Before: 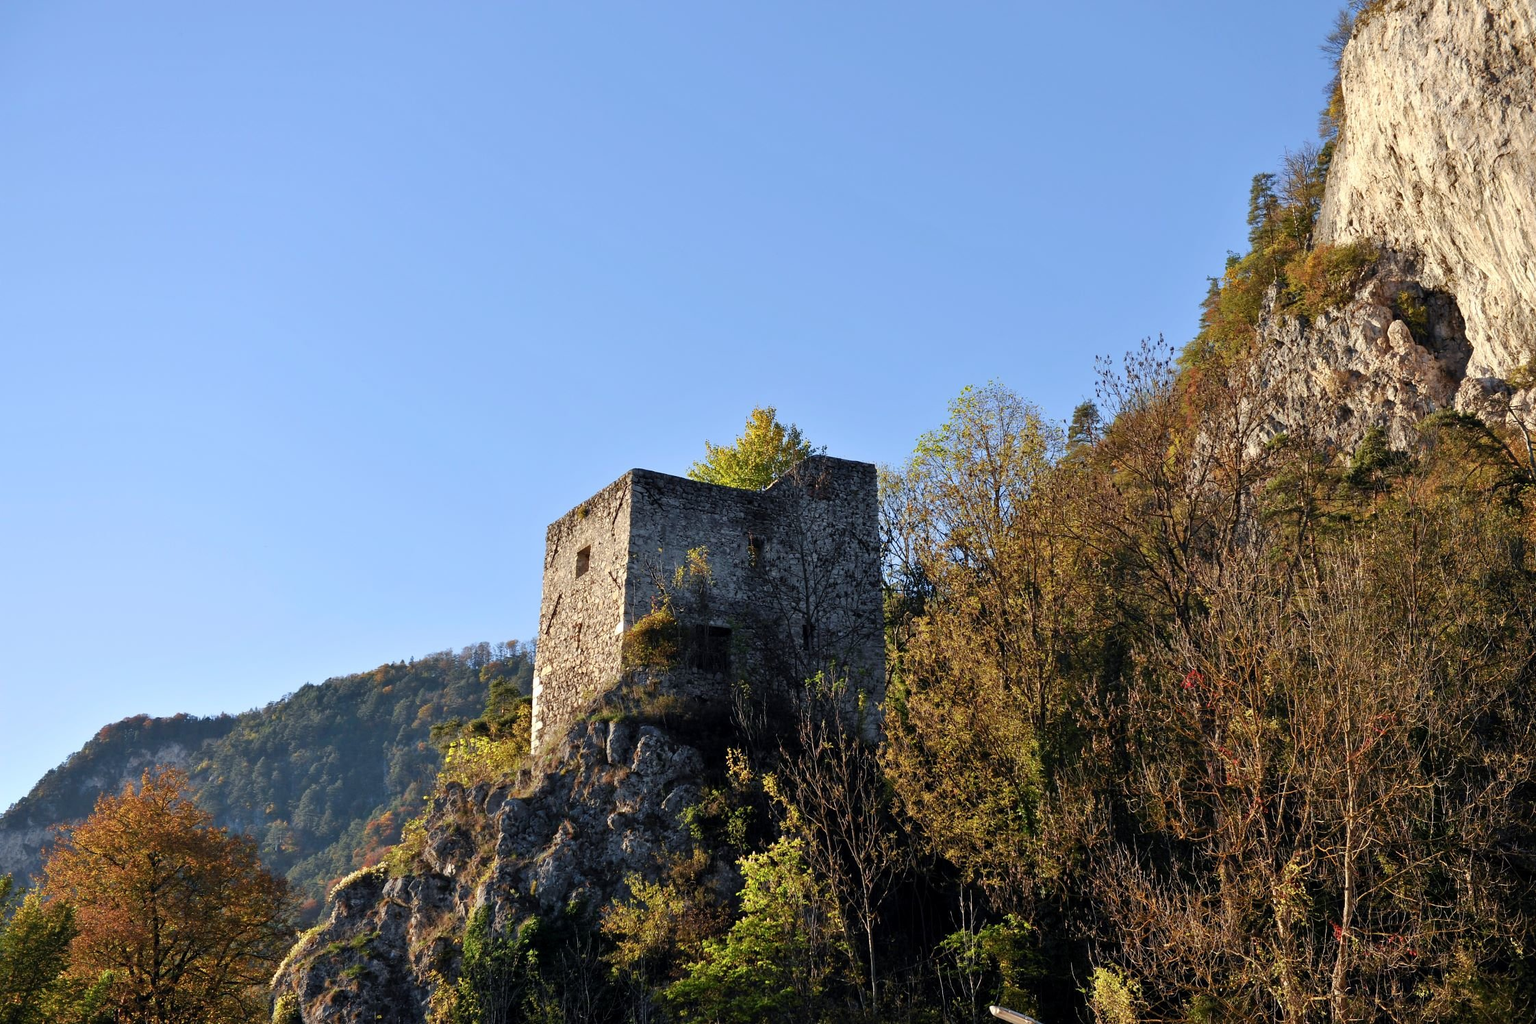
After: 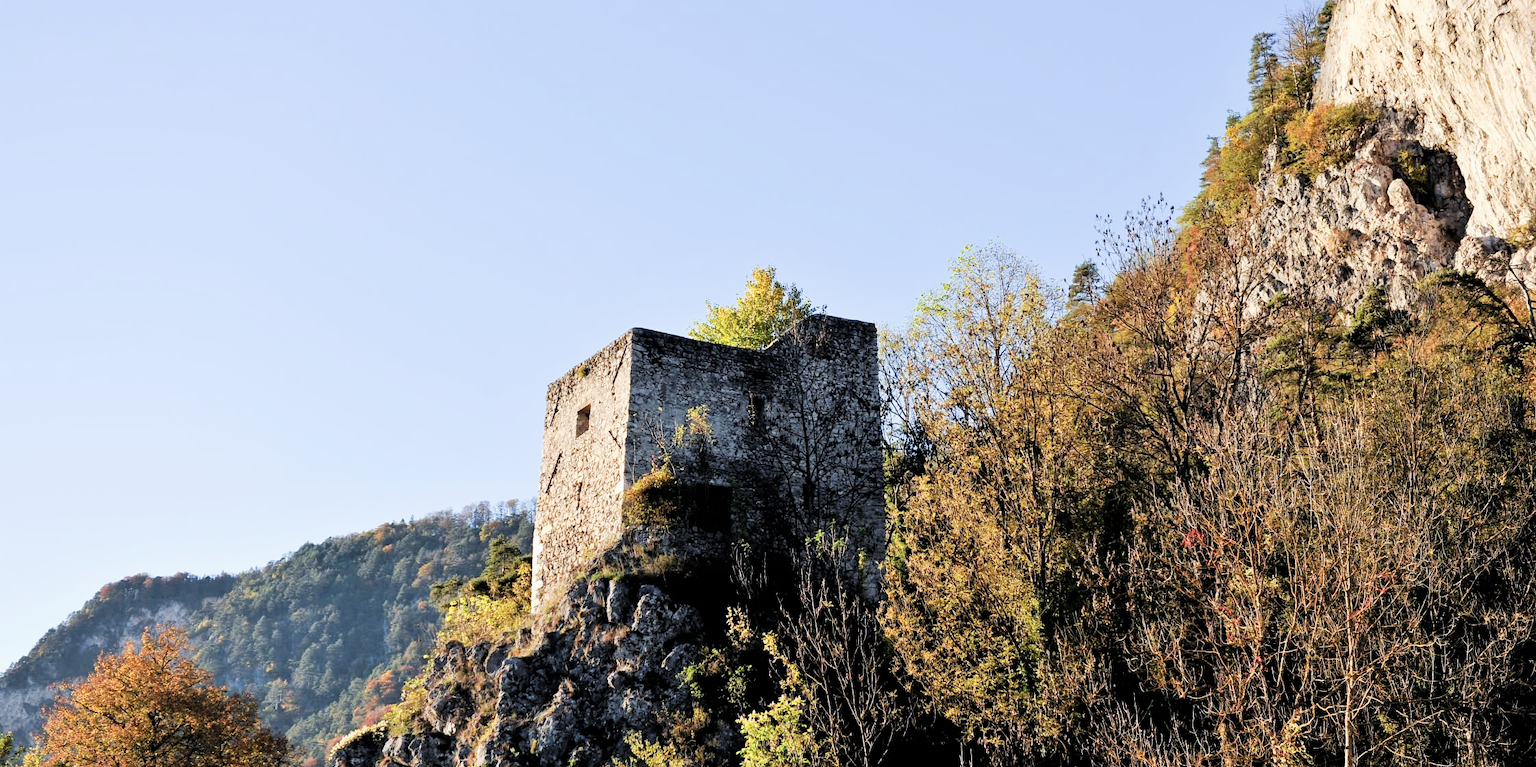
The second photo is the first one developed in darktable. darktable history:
crop: top 13.819%, bottom 11.169%
exposure: black level correction 0, exposure 1.015 EV, compensate exposure bias true, compensate highlight preservation false
contrast brightness saturation: saturation -0.05
filmic rgb: black relative exposure -5 EV, hardness 2.88, contrast 1.3, highlights saturation mix -30%
